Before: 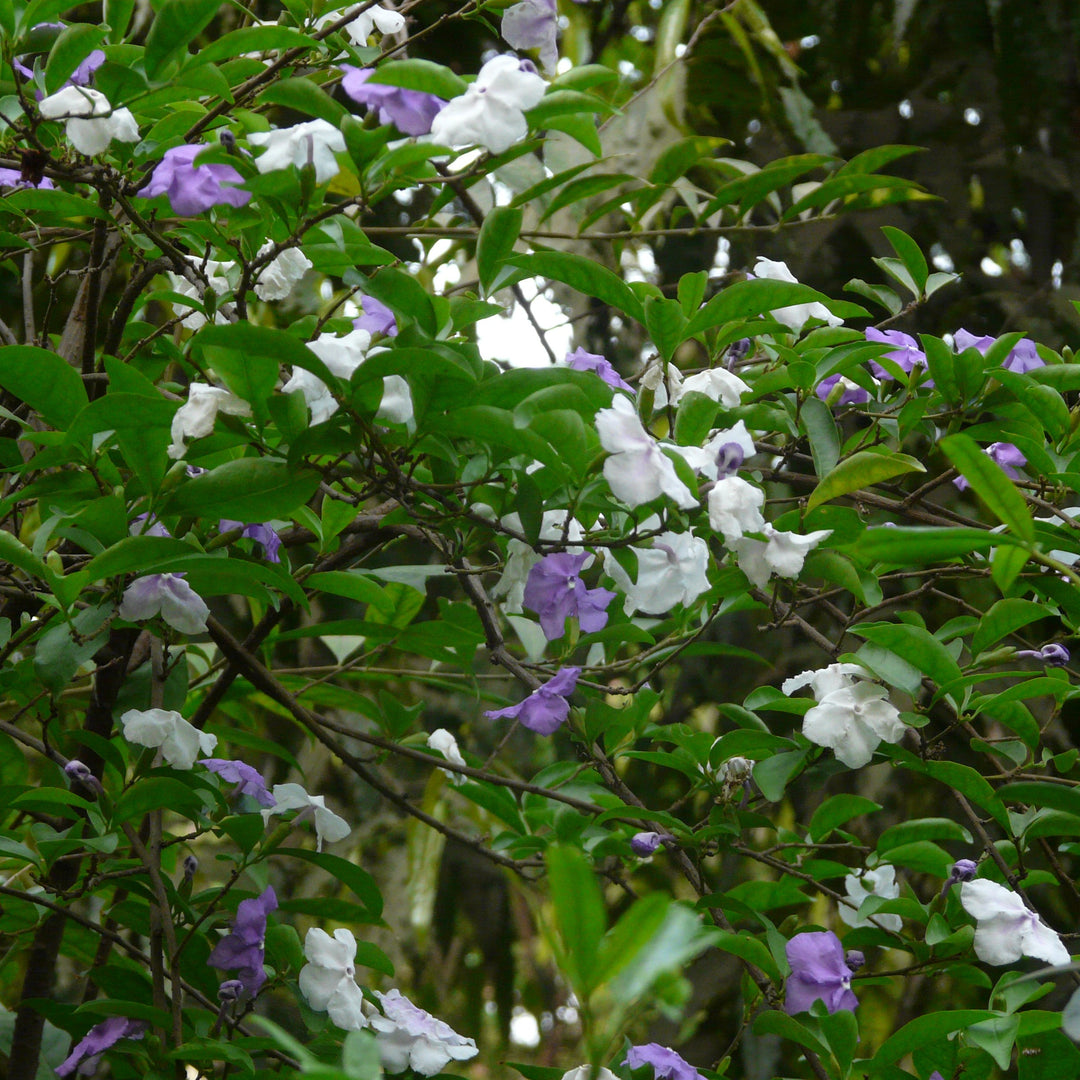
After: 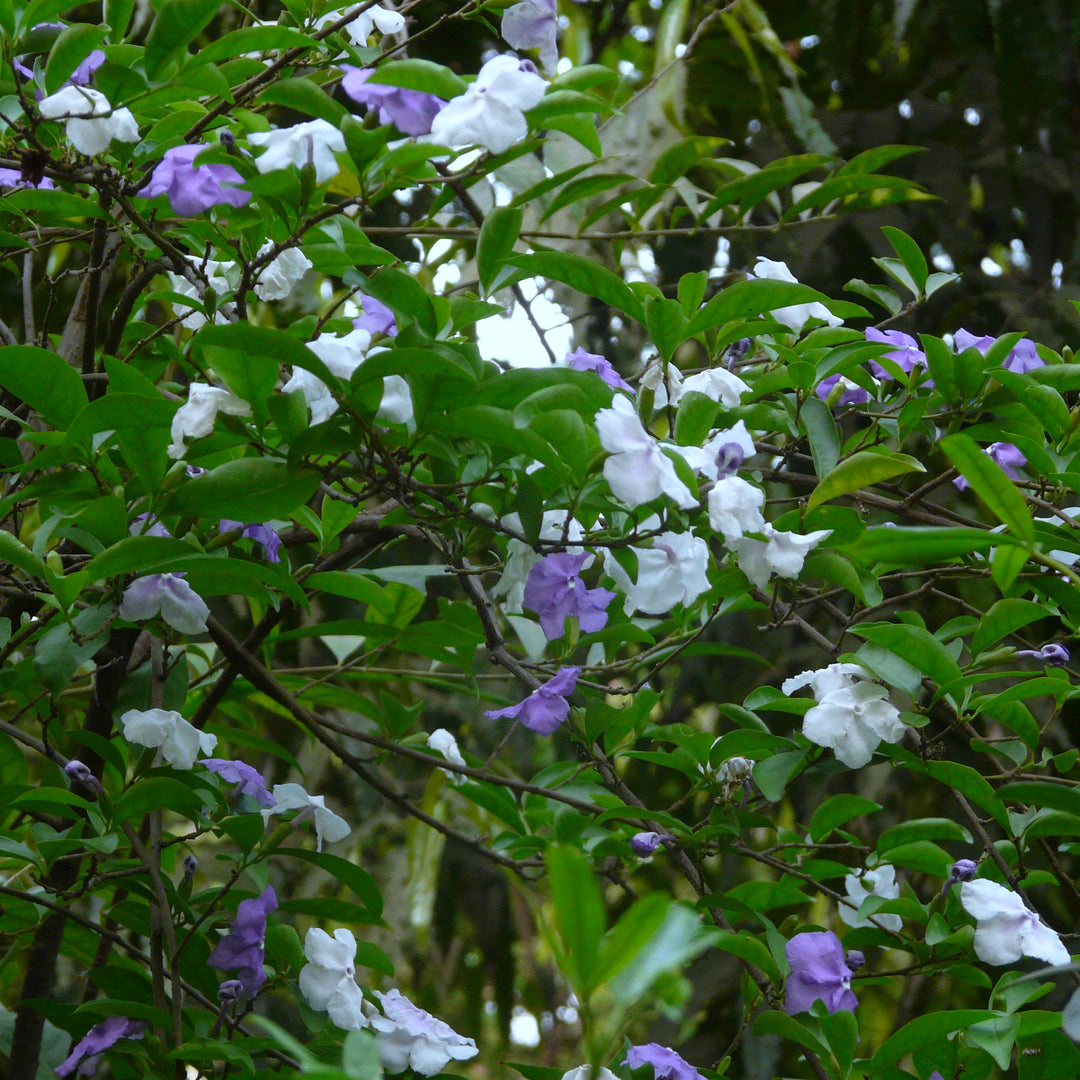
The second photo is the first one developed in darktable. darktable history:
color zones: curves: ch1 [(0.077, 0.436) (0.25, 0.5) (0.75, 0.5)]
white balance: red 0.931, blue 1.11
